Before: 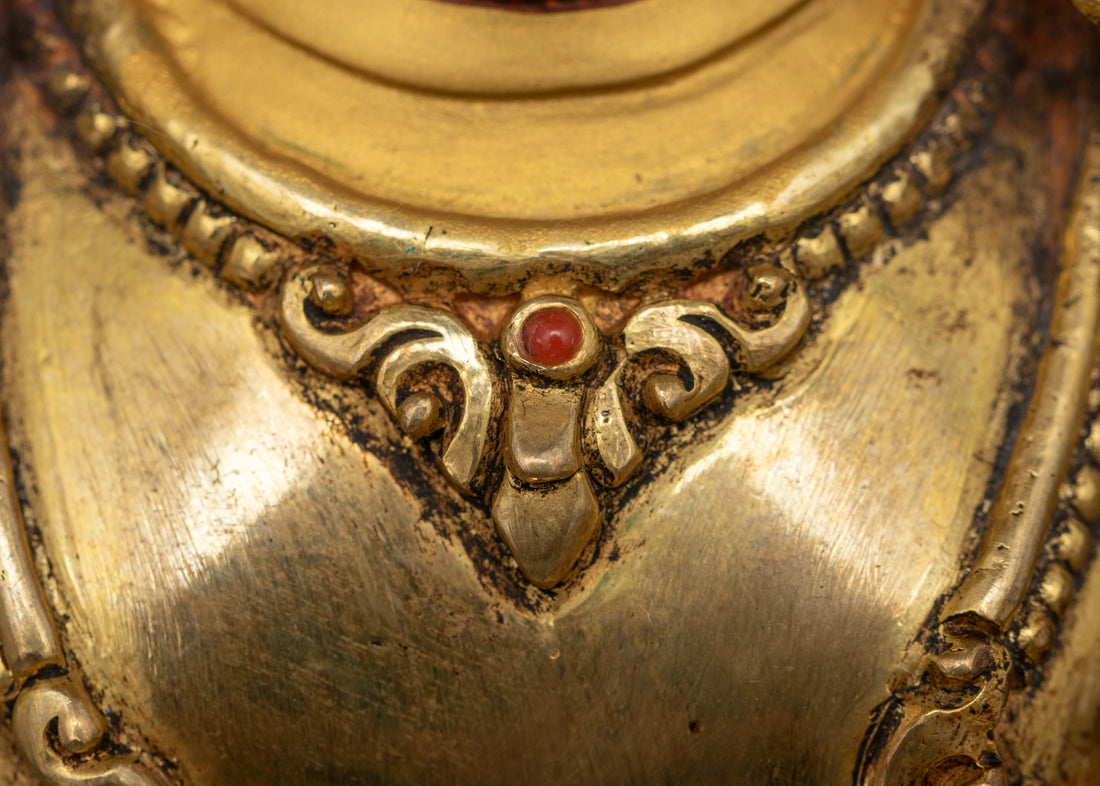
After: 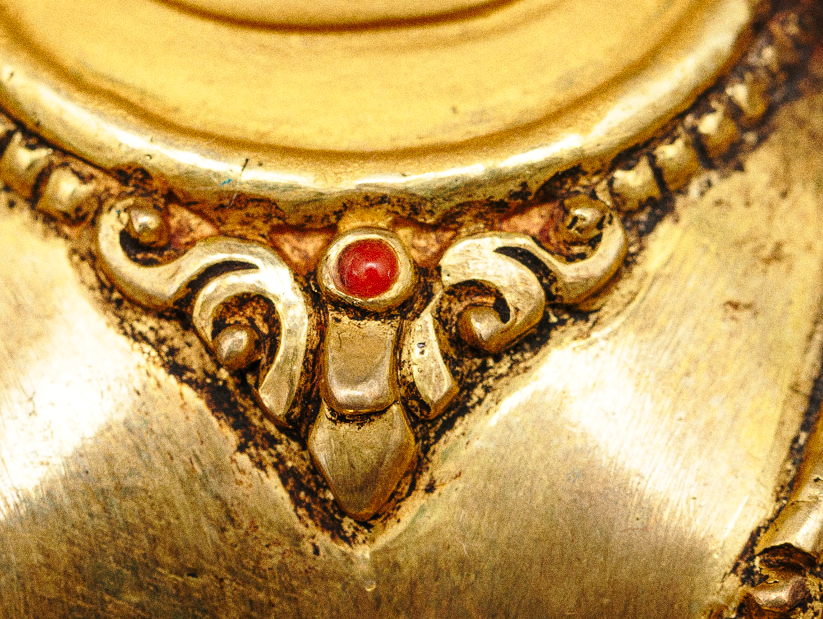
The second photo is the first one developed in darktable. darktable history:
crop: left 16.768%, top 8.653%, right 8.362%, bottom 12.485%
base curve: curves: ch0 [(0, 0) (0.036, 0.037) (0.121, 0.228) (0.46, 0.76) (0.859, 0.983) (1, 1)], preserve colors none
grain: coarseness 0.09 ISO, strength 40%
